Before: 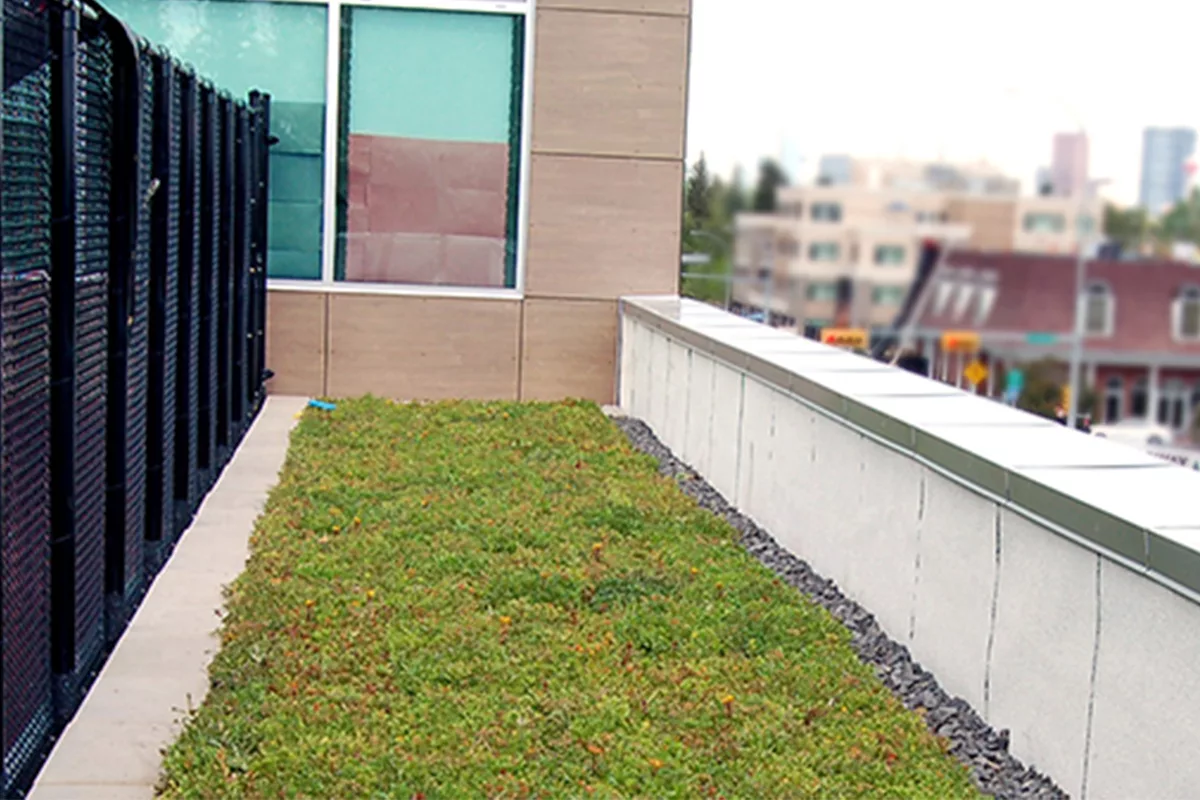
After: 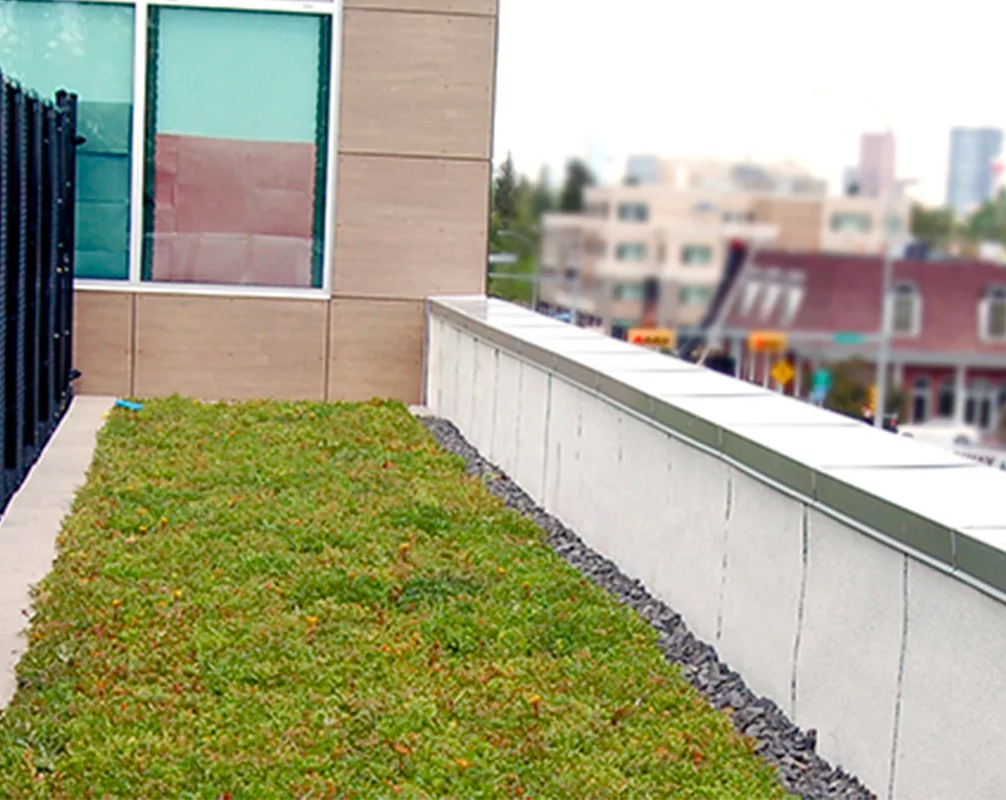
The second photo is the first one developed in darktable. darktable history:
crop: left 16.145%
color balance rgb: perceptual saturation grading › global saturation 20%, perceptual saturation grading › highlights -25%, perceptual saturation grading › shadows 25%
tone equalizer: on, module defaults
